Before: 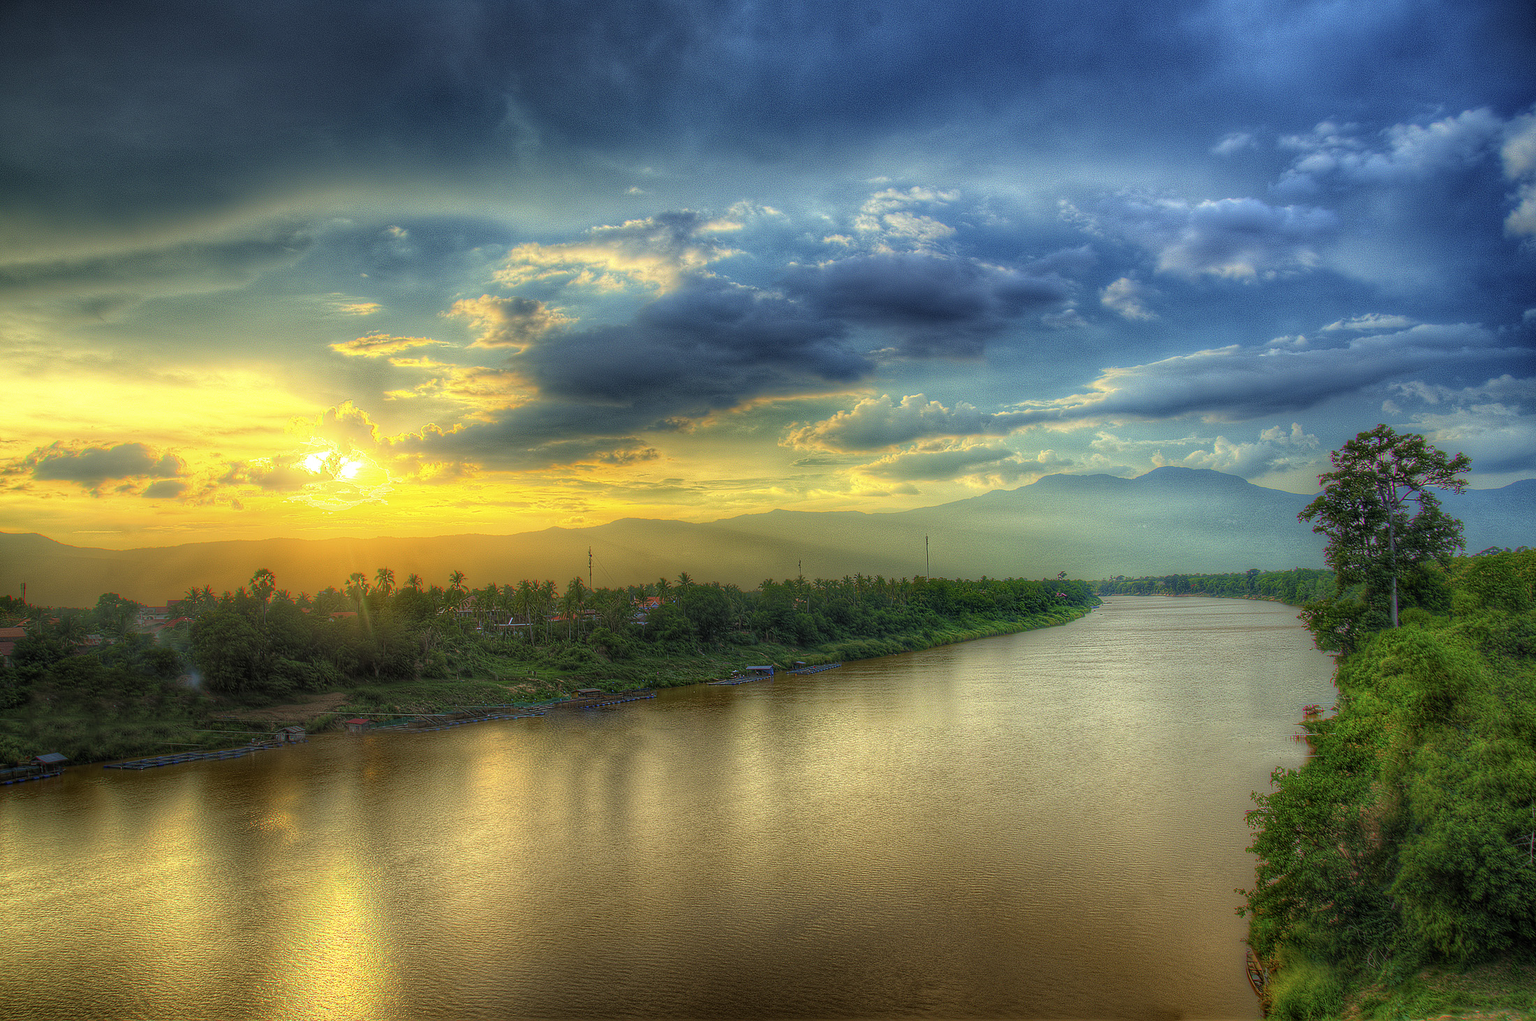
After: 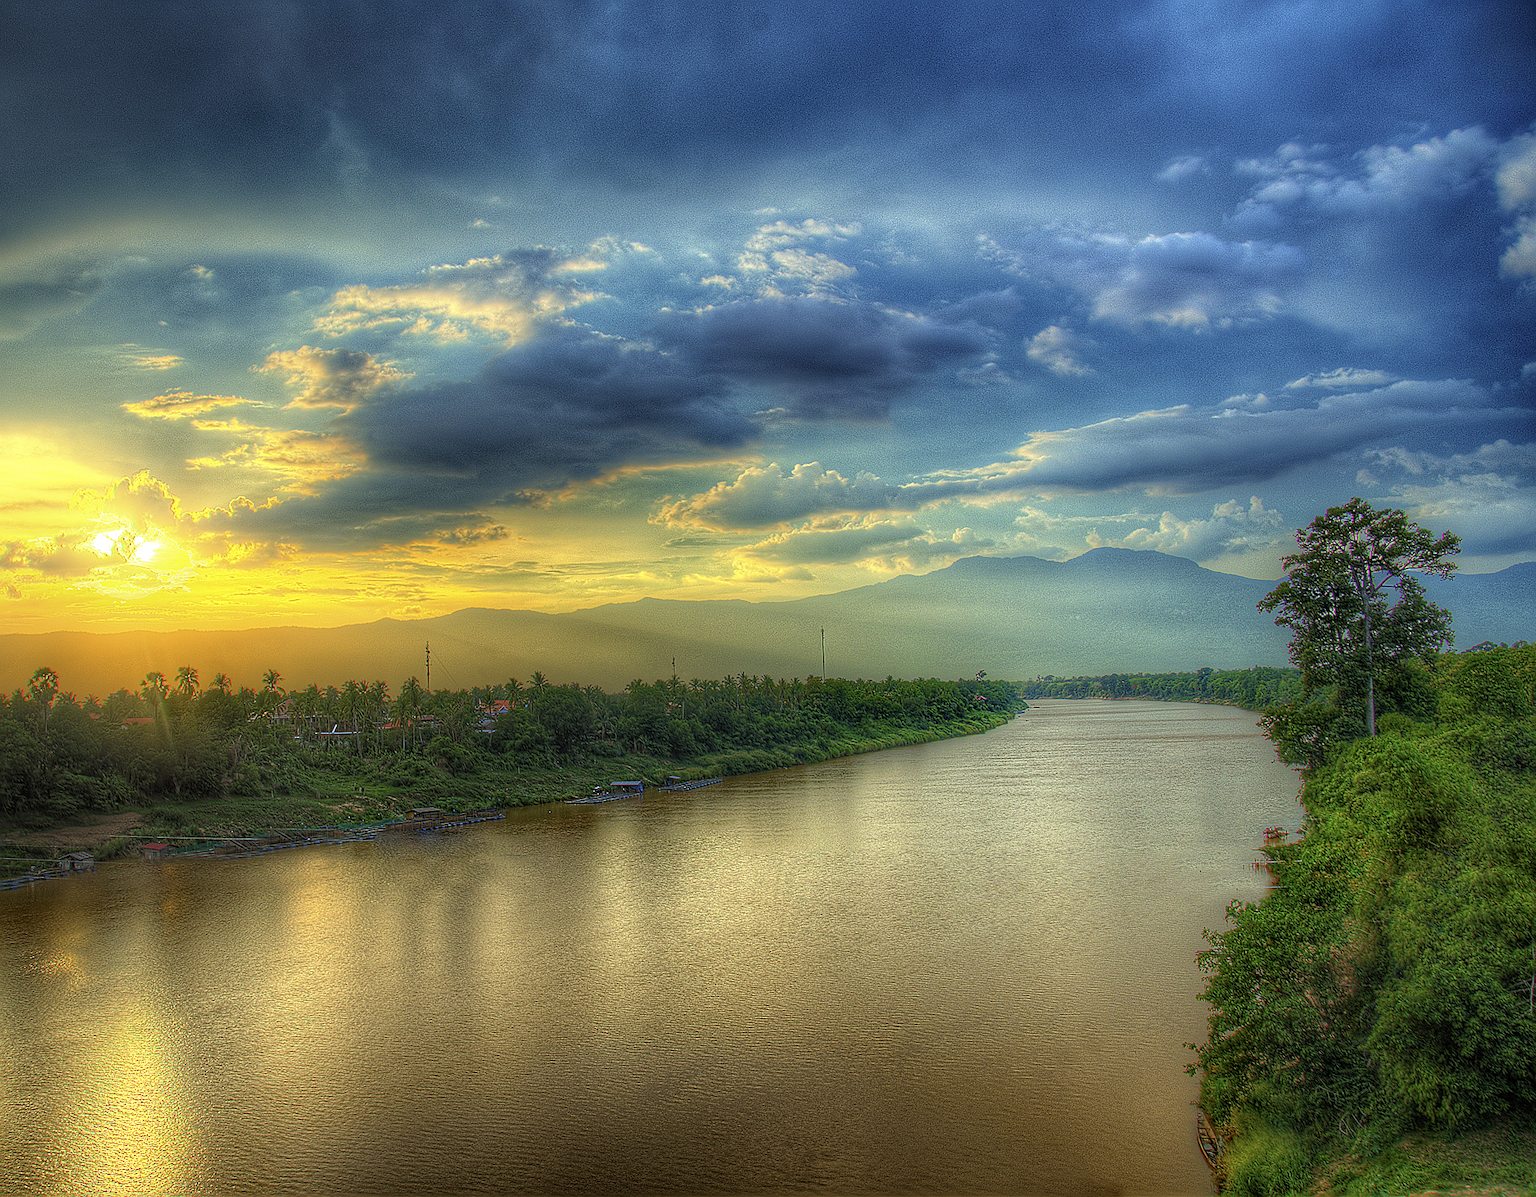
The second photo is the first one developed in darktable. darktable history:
sharpen: on, module defaults
crop and rotate: left 14.719%
